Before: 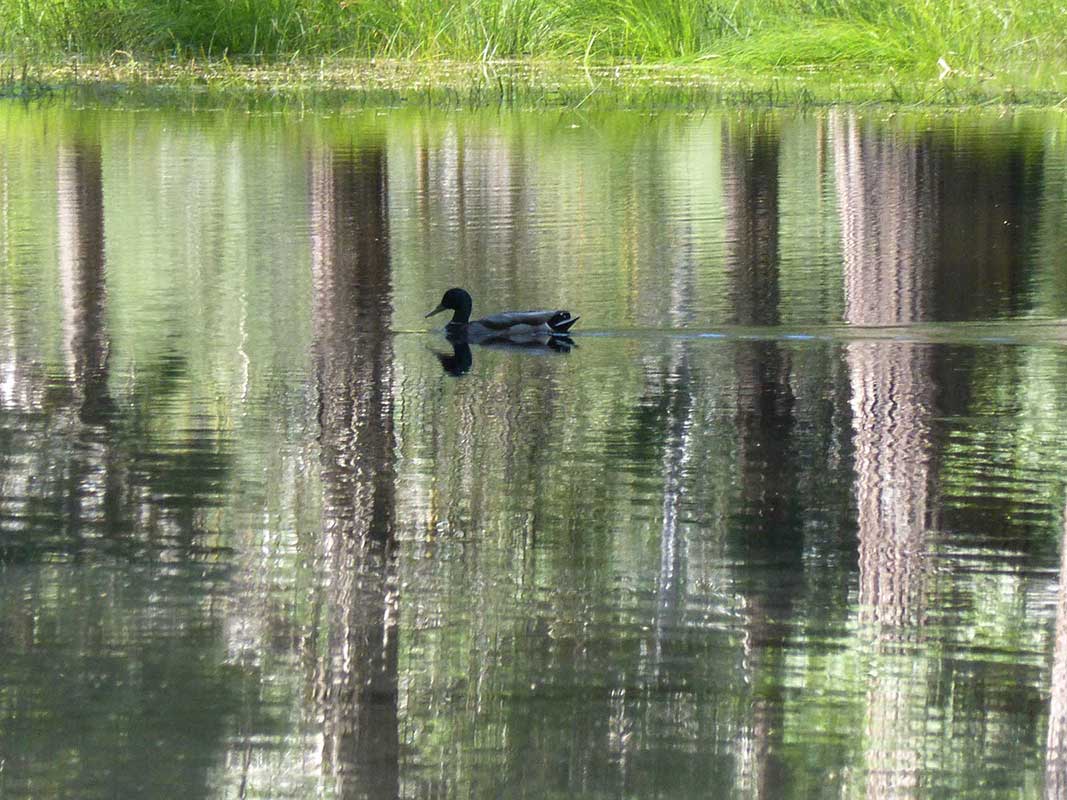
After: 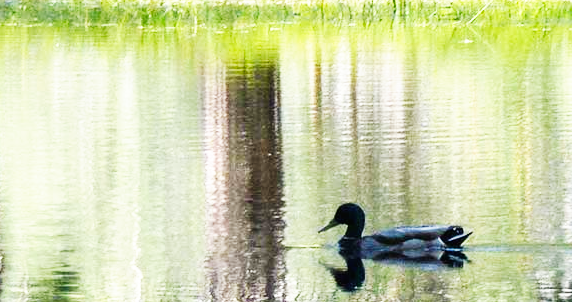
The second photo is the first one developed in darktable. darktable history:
crop: left 10.121%, top 10.631%, right 36.218%, bottom 51.526%
base curve: curves: ch0 [(0, 0) (0.007, 0.004) (0.027, 0.03) (0.046, 0.07) (0.207, 0.54) (0.442, 0.872) (0.673, 0.972) (1, 1)], preserve colors none
